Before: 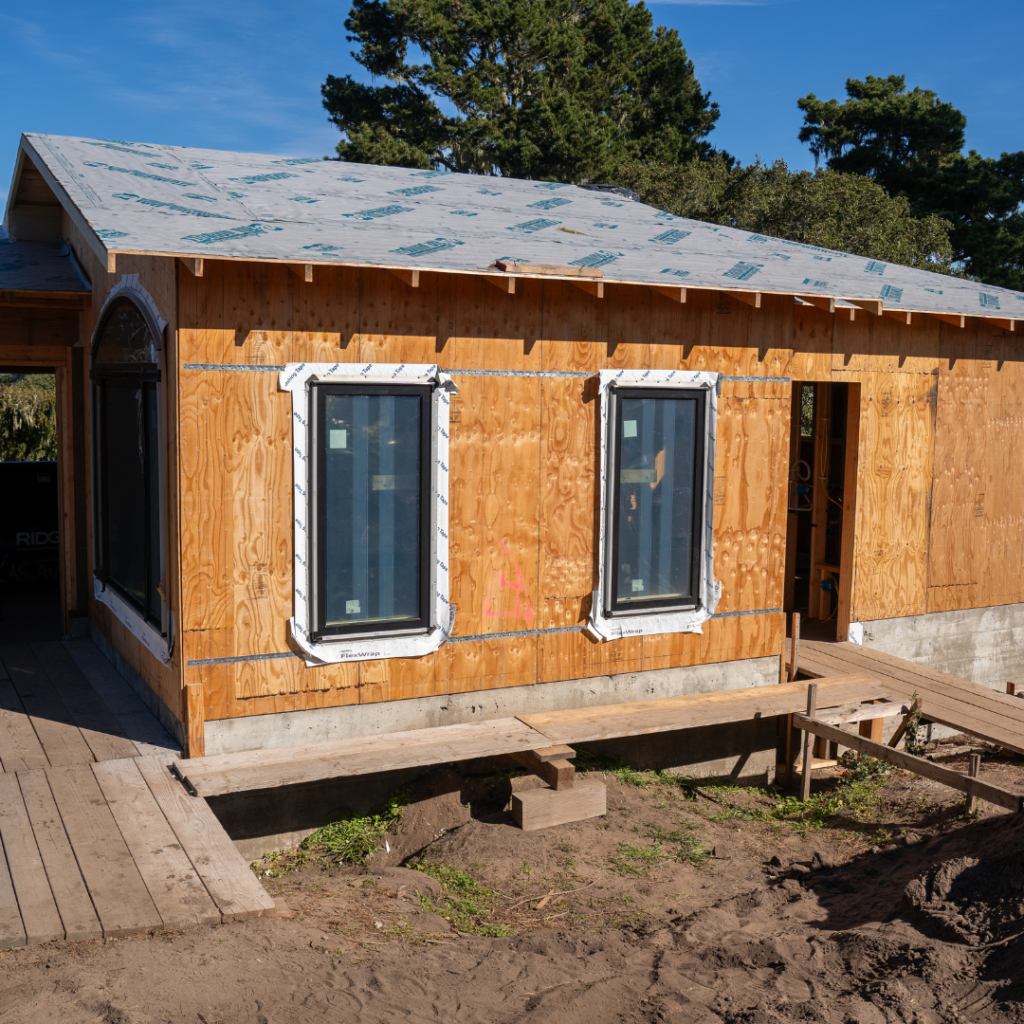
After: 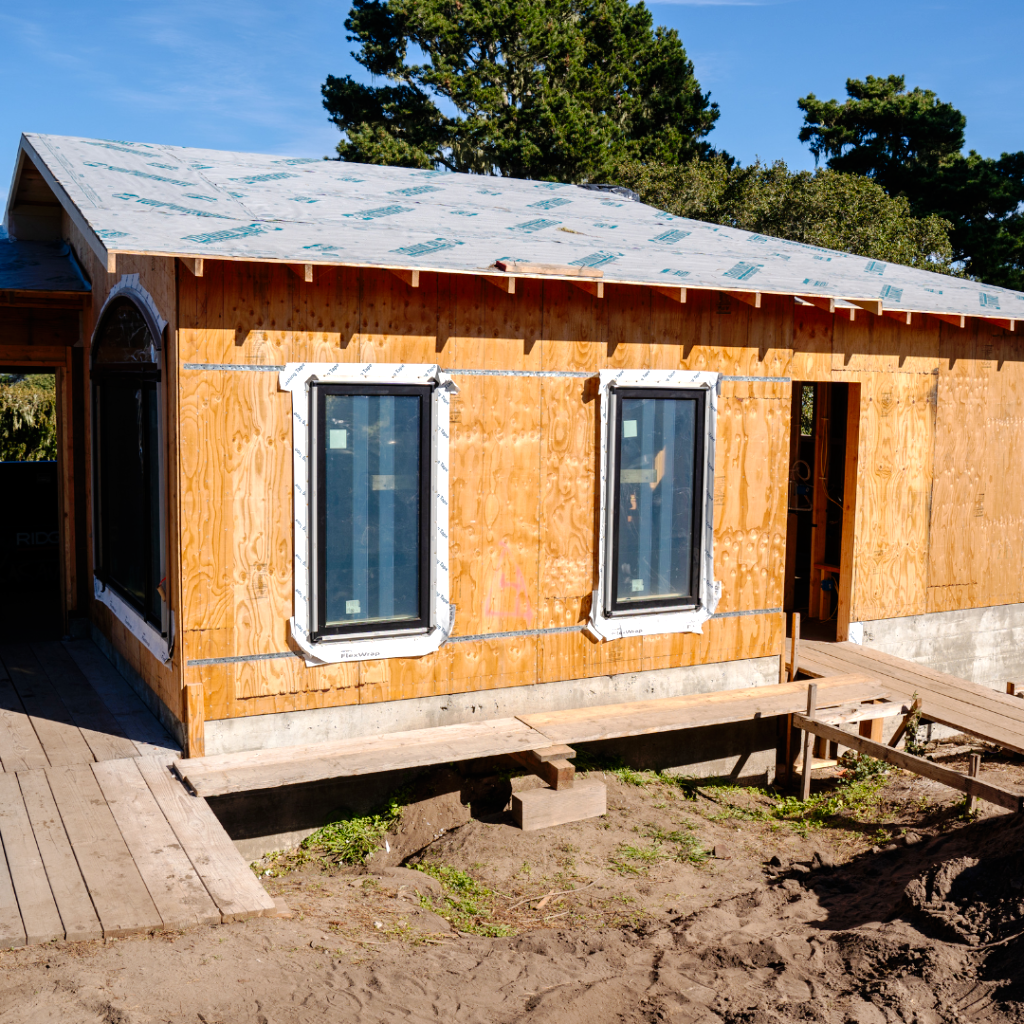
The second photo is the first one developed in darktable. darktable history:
exposure: black level correction 0, exposure 0.499 EV, compensate exposure bias true, compensate highlight preservation false
tone curve: curves: ch0 [(0.003, 0) (0.066, 0.017) (0.163, 0.09) (0.264, 0.238) (0.395, 0.421) (0.517, 0.575) (0.633, 0.687) (0.791, 0.814) (1, 1)]; ch1 [(0, 0) (0.149, 0.17) (0.327, 0.339) (0.39, 0.403) (0.456, 0.463) (0.501, 0.502) (0.512, 0.507) (0.53, 0.533) (0.575, 0.592) (0.671, 0.655) (0.729, 0.679) (1, 1)]; ch2 [(0, 0) (0.337, 0.382) (0.464, 0.47) (0.501, 0.502) (0.527, 0.532) (0.563, 0.555) (0.615, 0.61) (0.663, 0.68) (1, 1)], preserve colors none
